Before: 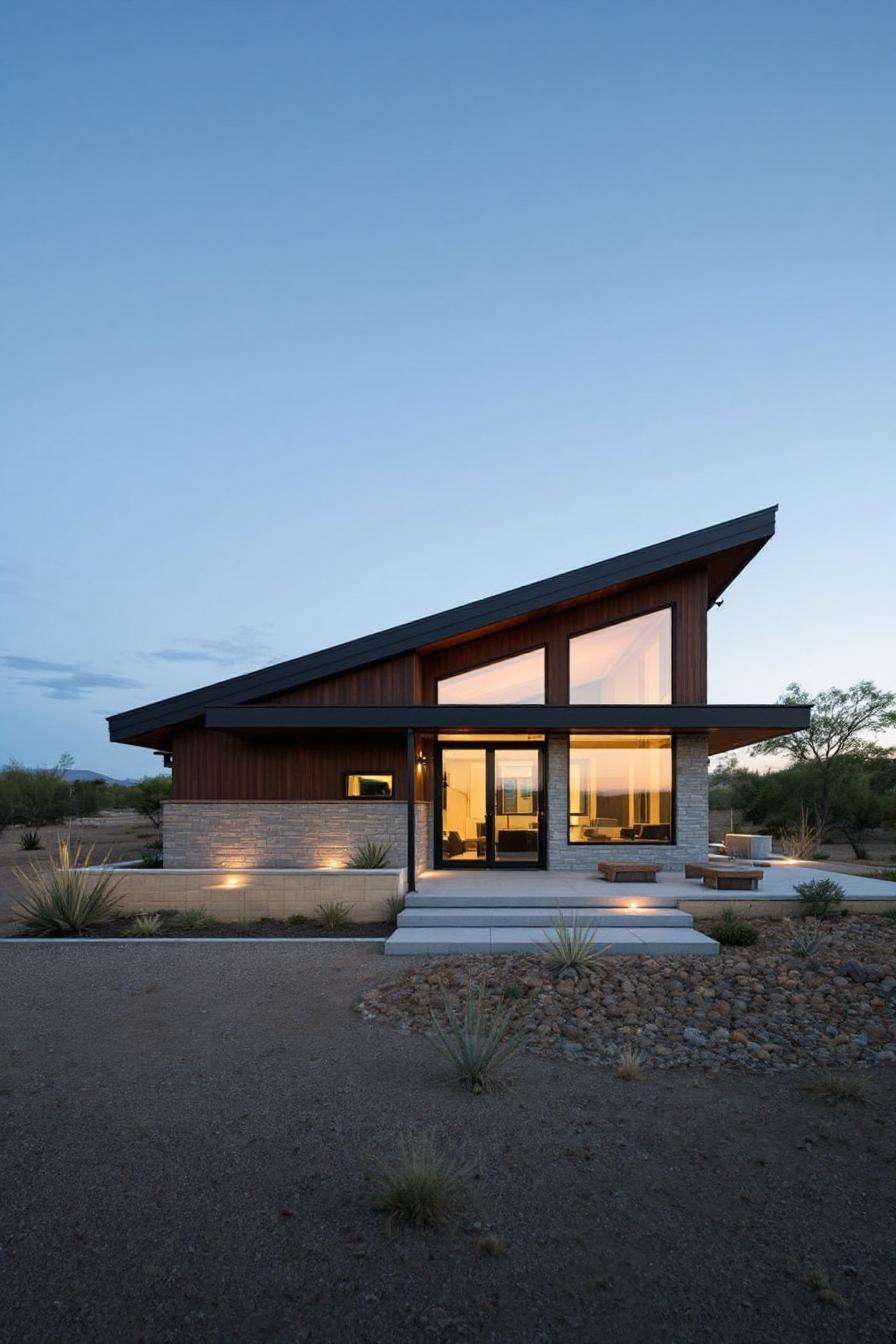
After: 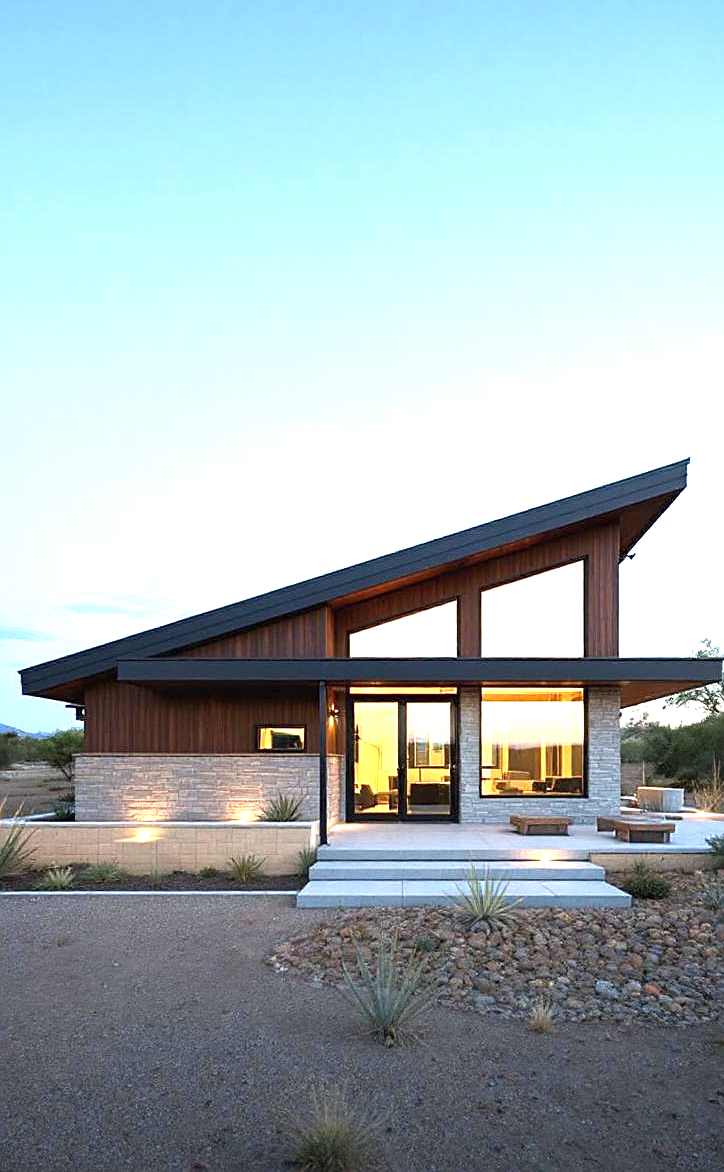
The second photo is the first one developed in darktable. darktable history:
crop: left 9.917%, top 3.513%, right 9.181%, bottom 9.235%
exposure: black level correction 0, exposure 1.372 EV, compensate highlight preservation false
sharpen: on, module defaults
color correction: highlights a* 0.068, highlights b* -0.827
local contrast: mode bilateral grid, contrast 100, coarseness 99, detail 91%, midtone range 0.2
